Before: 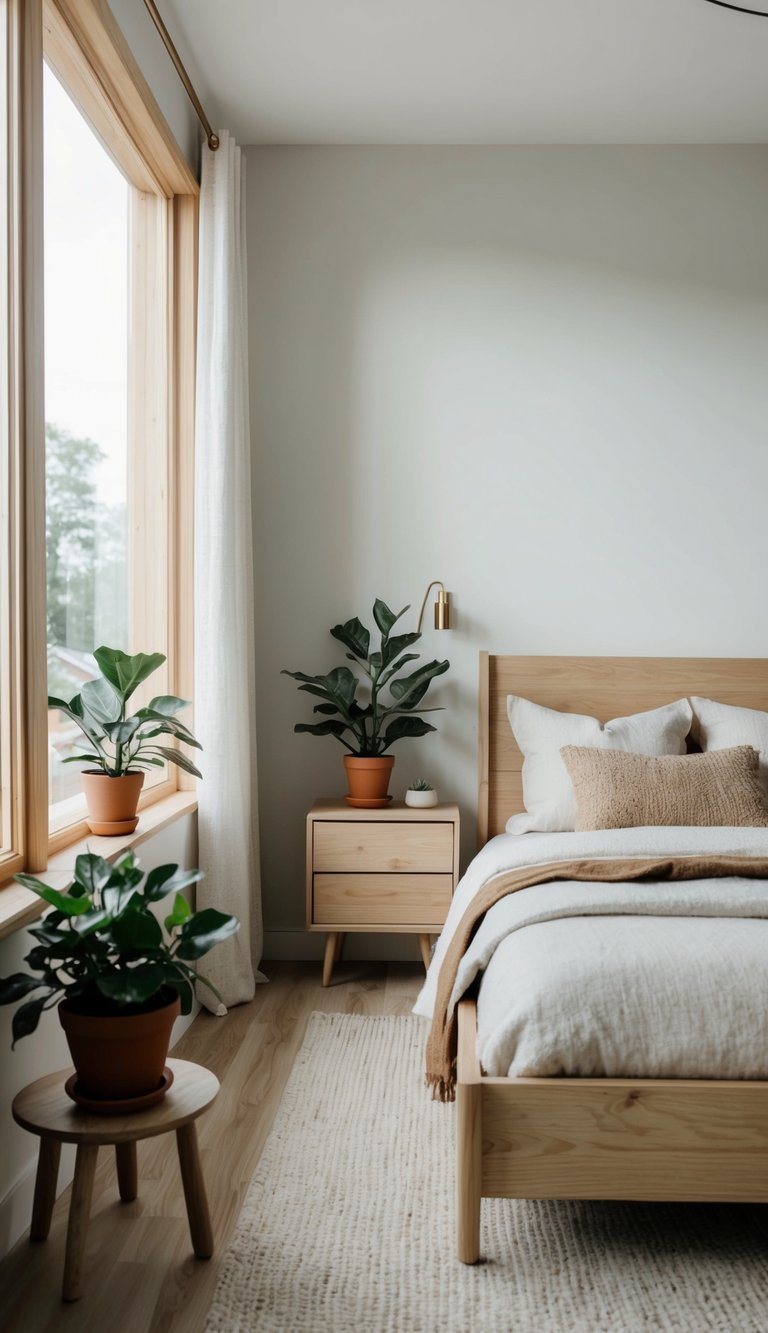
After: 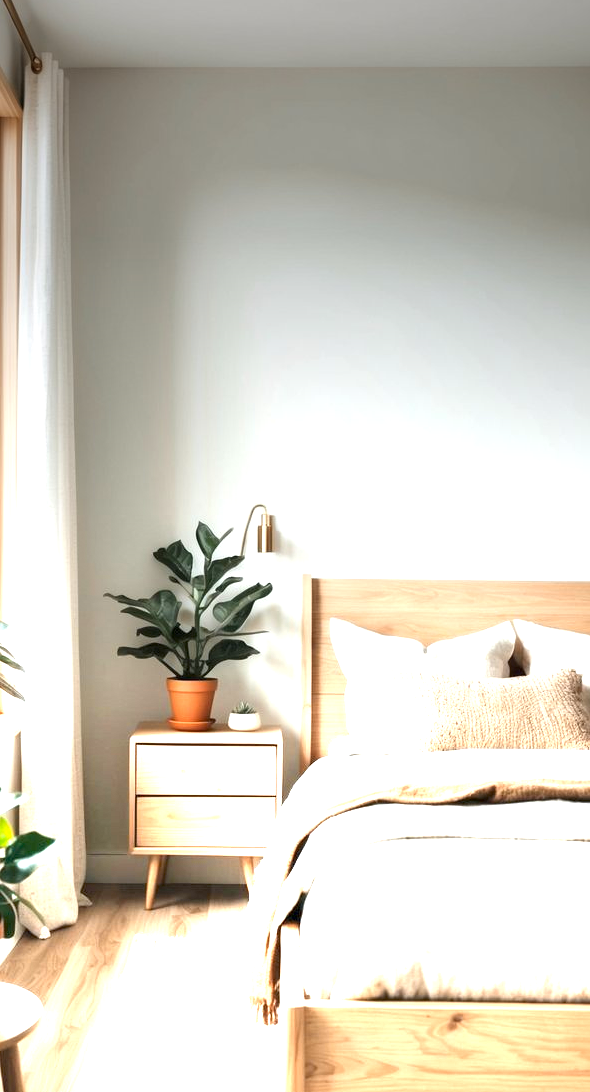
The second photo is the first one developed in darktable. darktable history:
crop: left 23.095%, top 5.827%, bottom 11.854%
color zones: curves: ch2 [(0, 0.5) (0.143, 0.5) (0.286, 0.416) (0.429, 0.5) (0.571, 0.5) (0.714, 0.5) (0.857, 0.5) (1, 0.5)]
graduated density: density -3.9 EV
